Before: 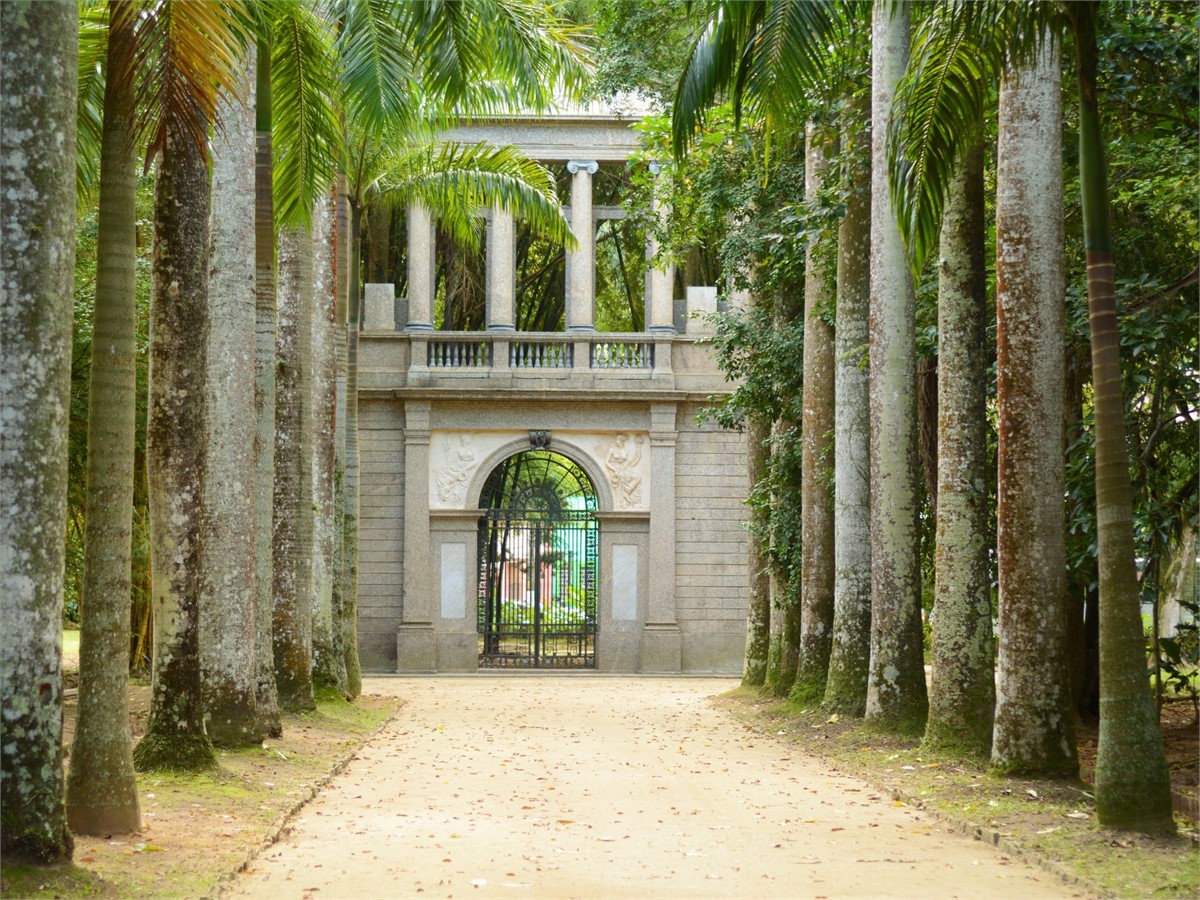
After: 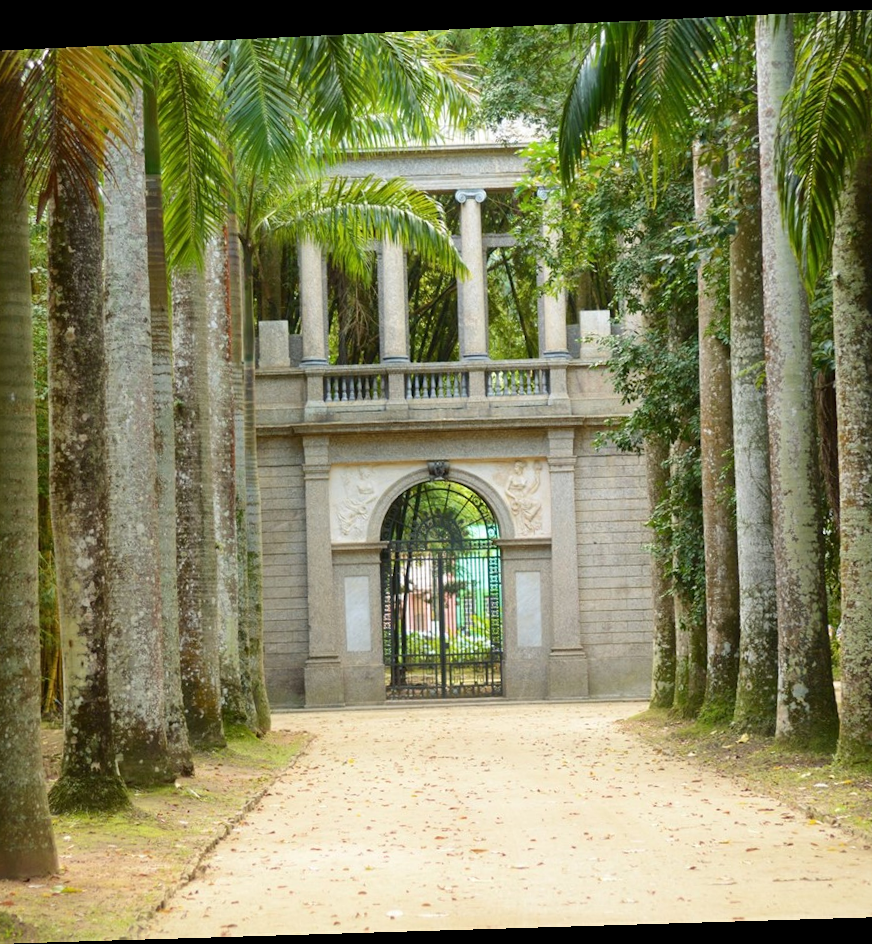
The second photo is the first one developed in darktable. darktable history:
crop and rotate: left 9.061%, right 20.142%
rotate and perspective: rotation -2.22°, lens shift (horizontal) -0.022, automatic cropping off
